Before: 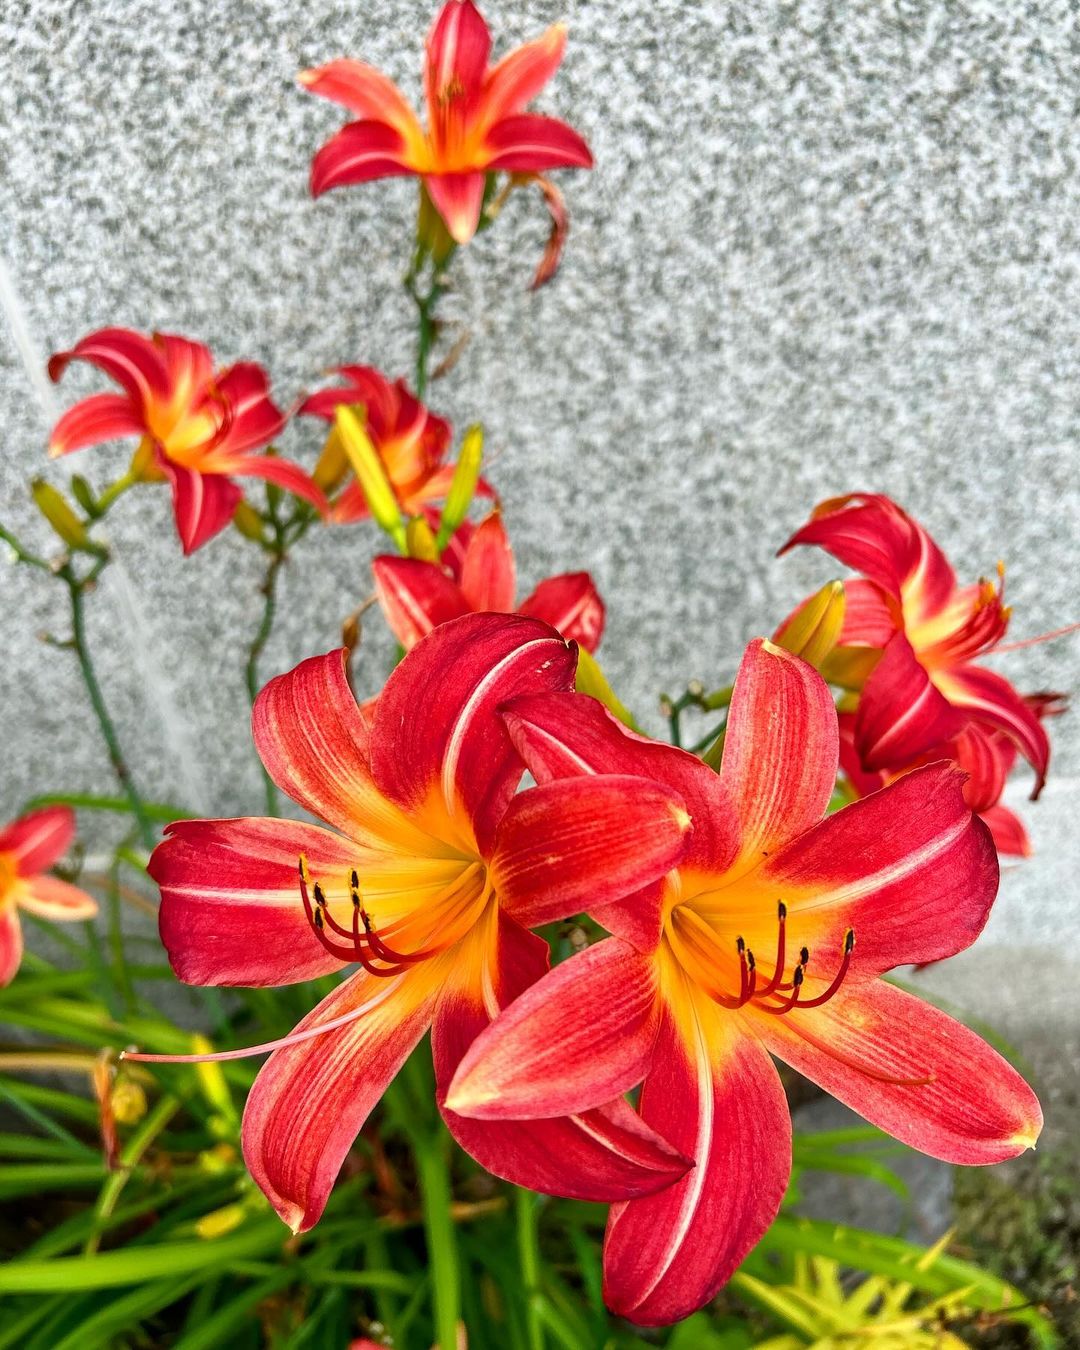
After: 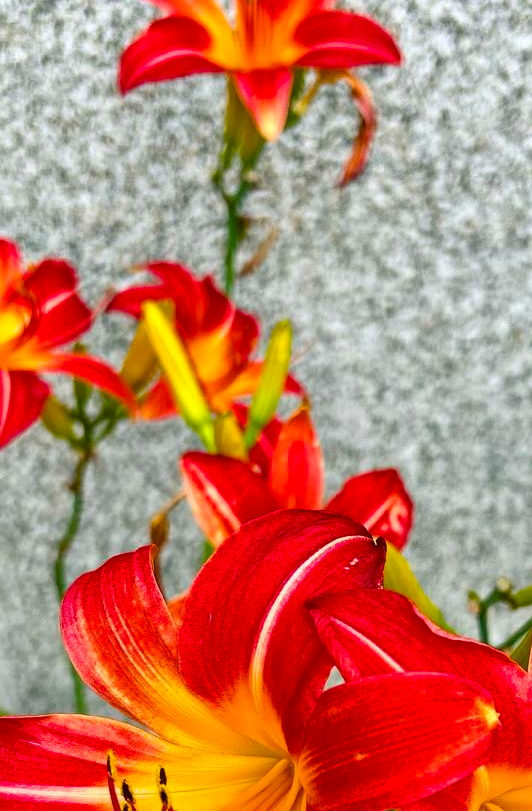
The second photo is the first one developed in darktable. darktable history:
crop: left 17.835%, top 7.675%, right 32.881%, bottom 32.213%
color balance rgb: linear chroma grading › global chroma 15%, perceptual saturation grading › global saturation 30%
